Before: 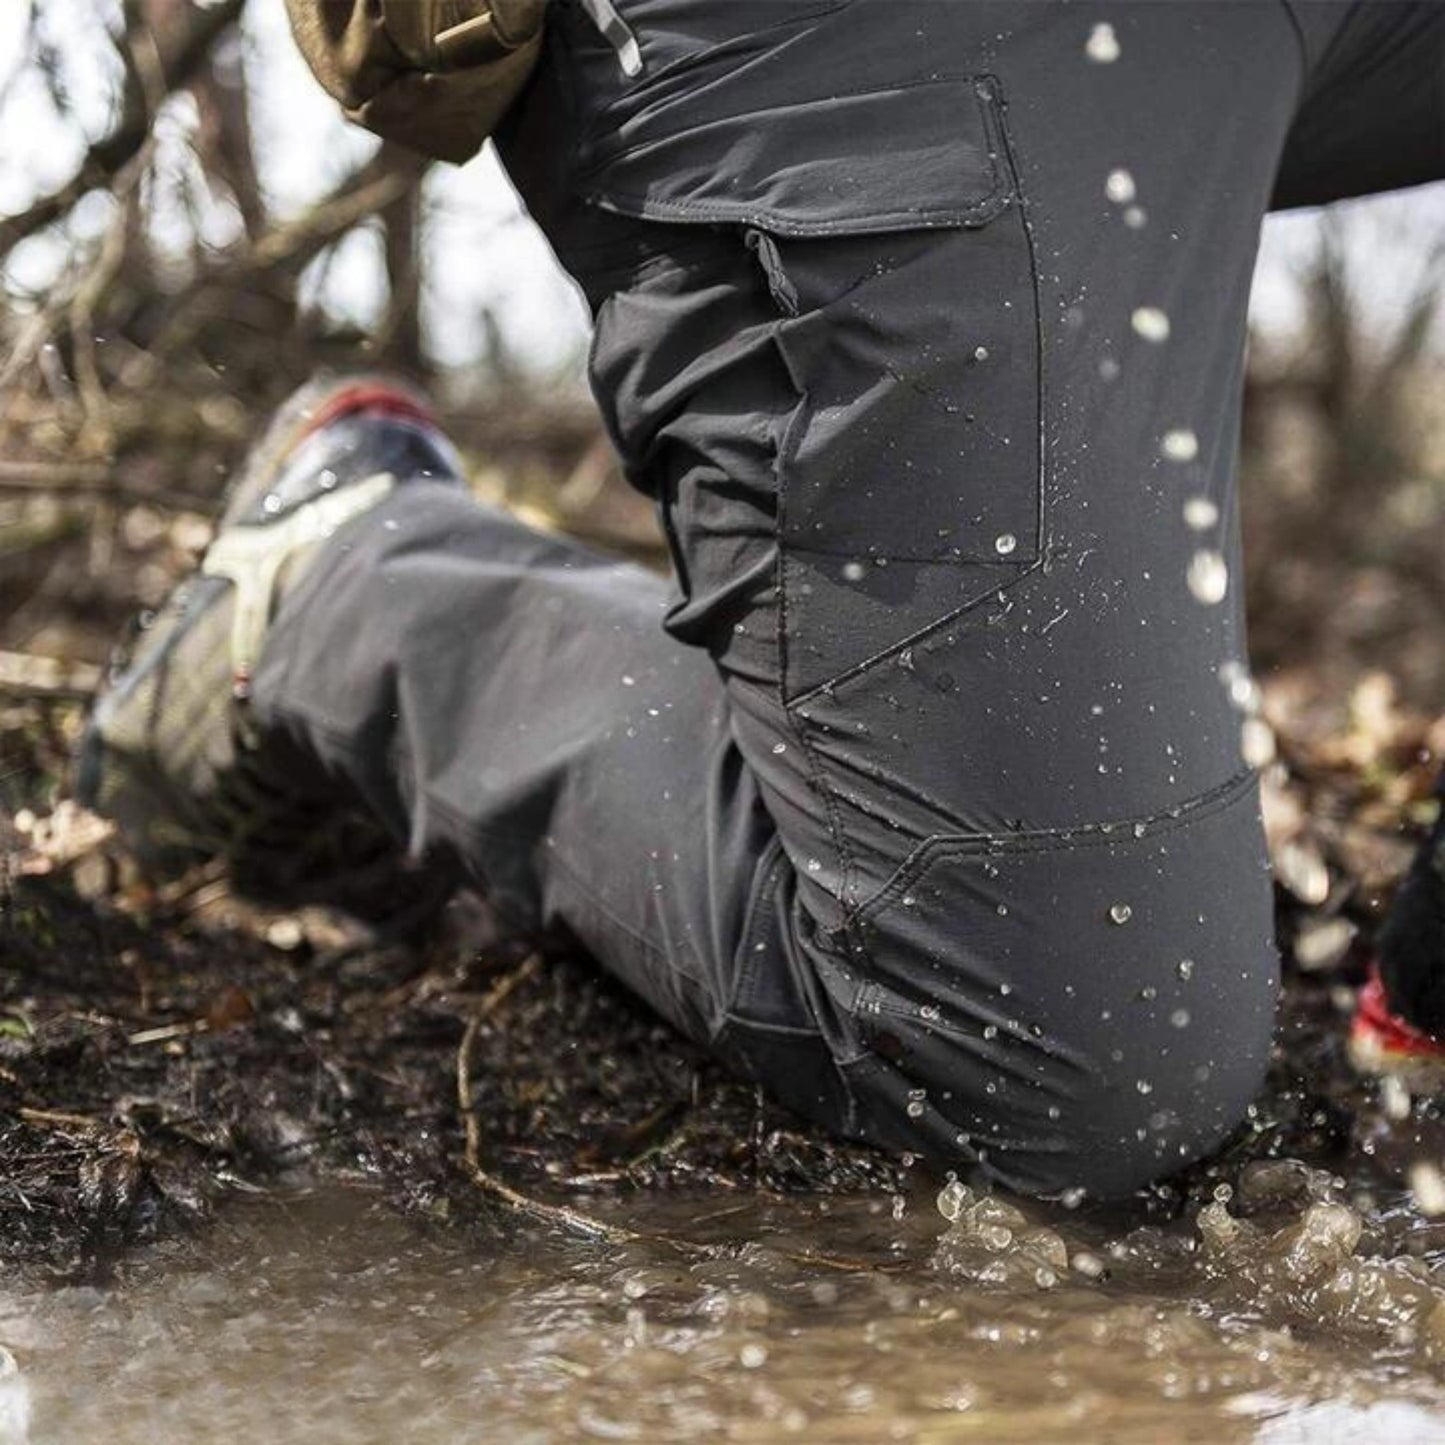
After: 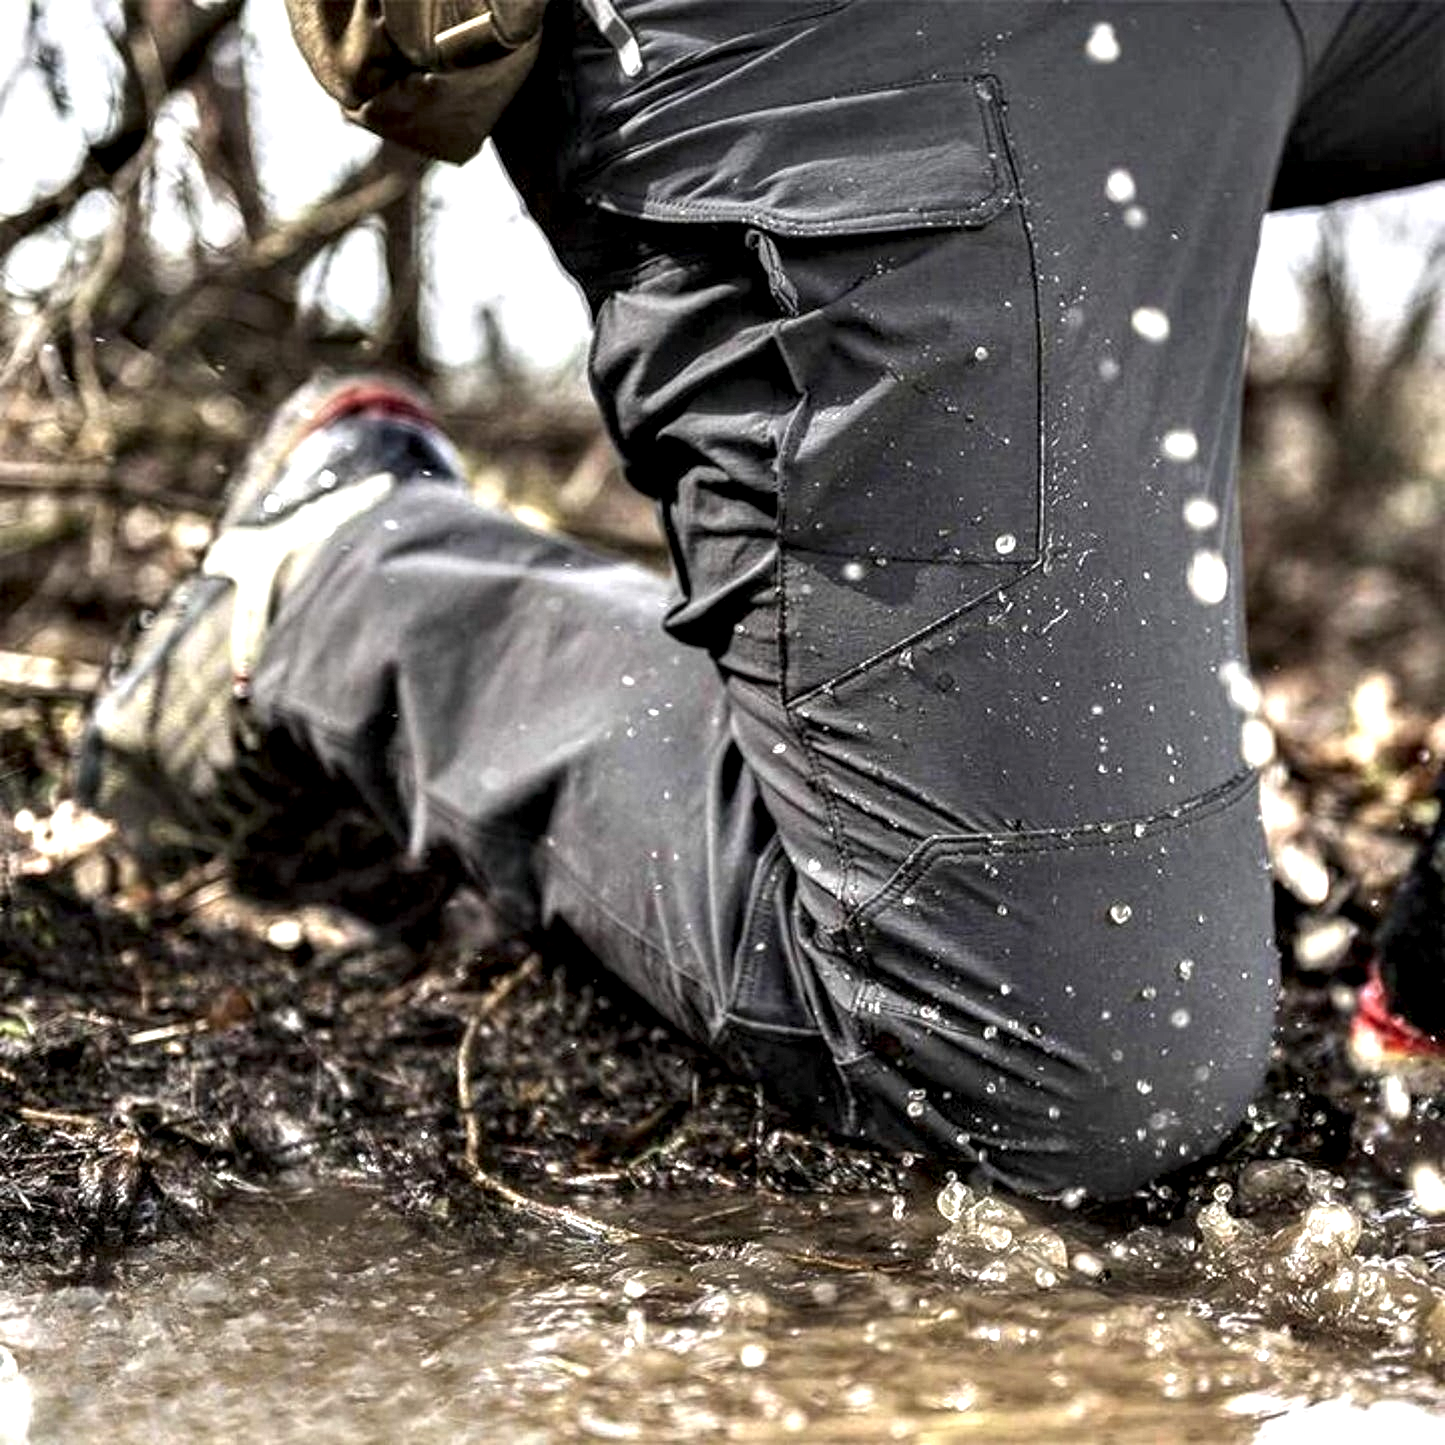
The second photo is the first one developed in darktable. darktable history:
graduated density: on, module defaults
exposure: black level correction 0, exposure 0.7 EV, compensate exposure bias true, compensate highlight preservation false
local contrast: on, module defaults
contrast equalizer: octaves 7, y [[0.609, 0.611, 0.615, 0.613, 0.607, 0.603], [0.504, 0.498, 0.496, 0.499, 0.506, 0.516], [0 ×6], [0 ×6], [0 ×6]]
